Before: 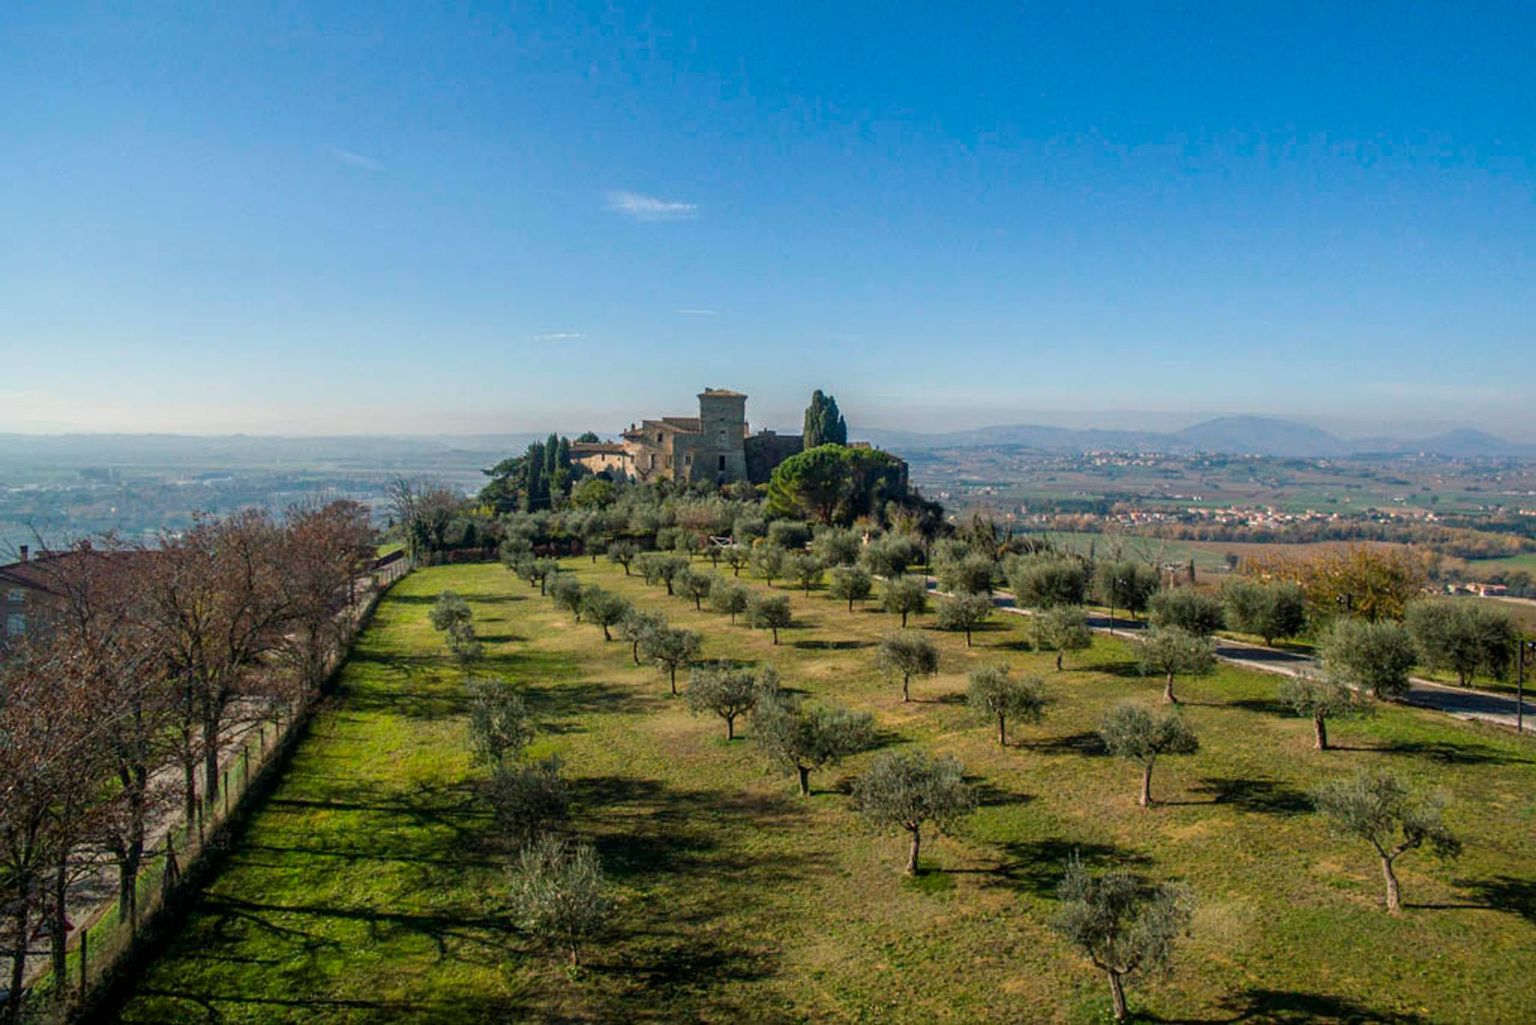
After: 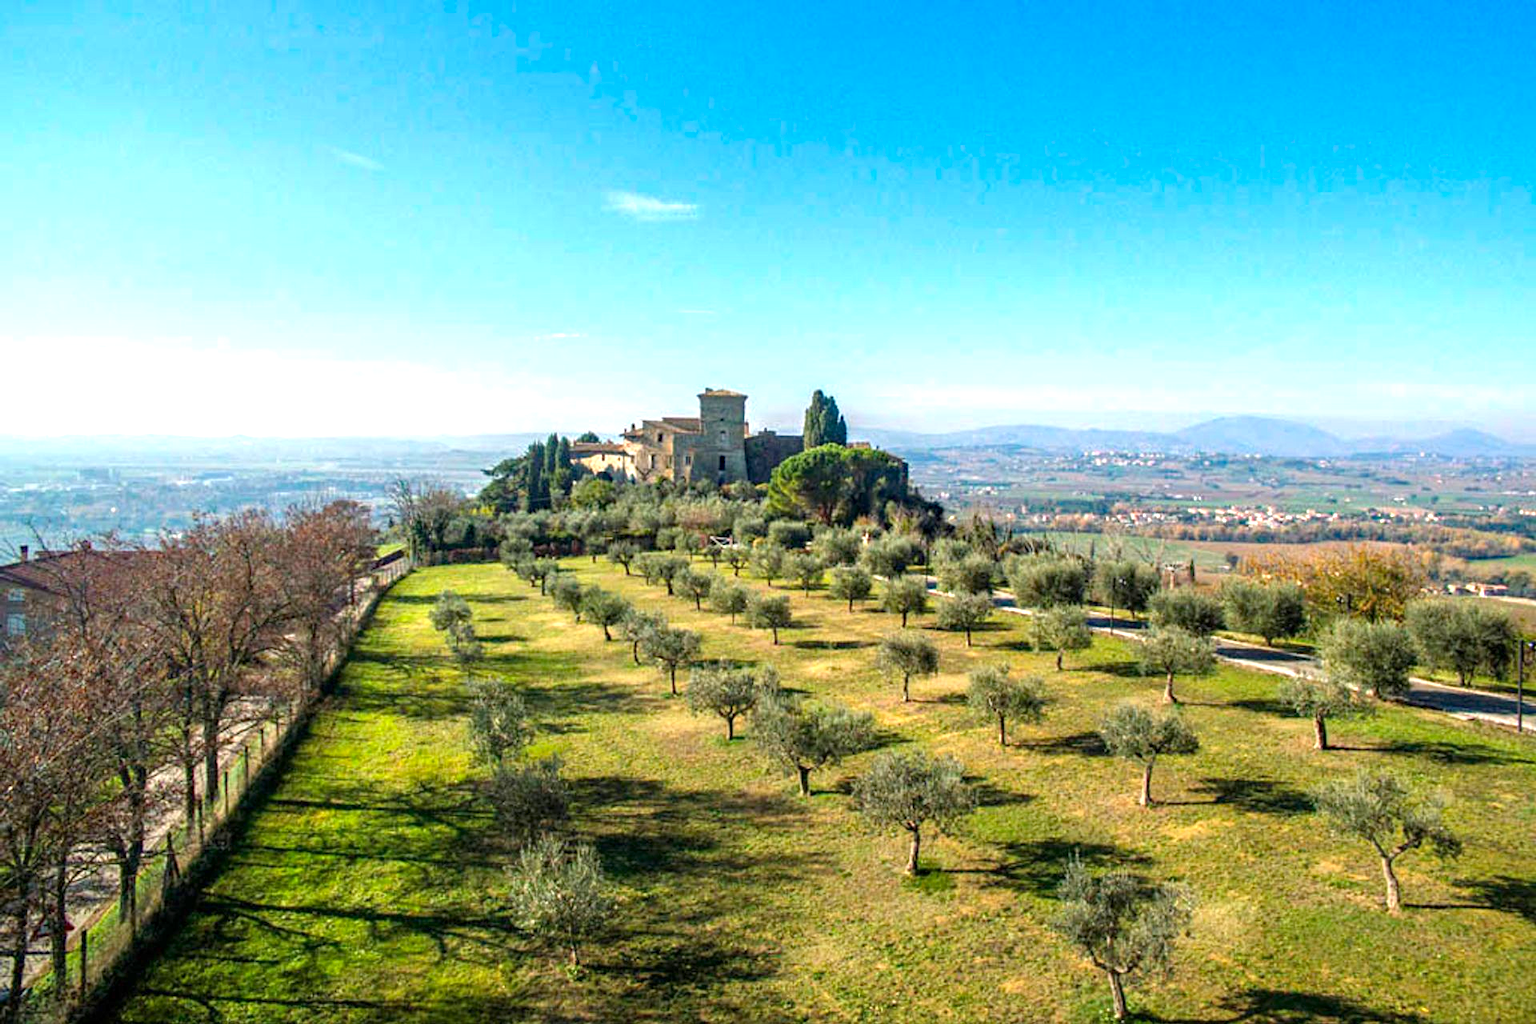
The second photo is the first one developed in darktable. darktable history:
haze removal: compatibility mode true, adaptive false
exposure: exposure 1.237 EV, compensate highlight preservation false
